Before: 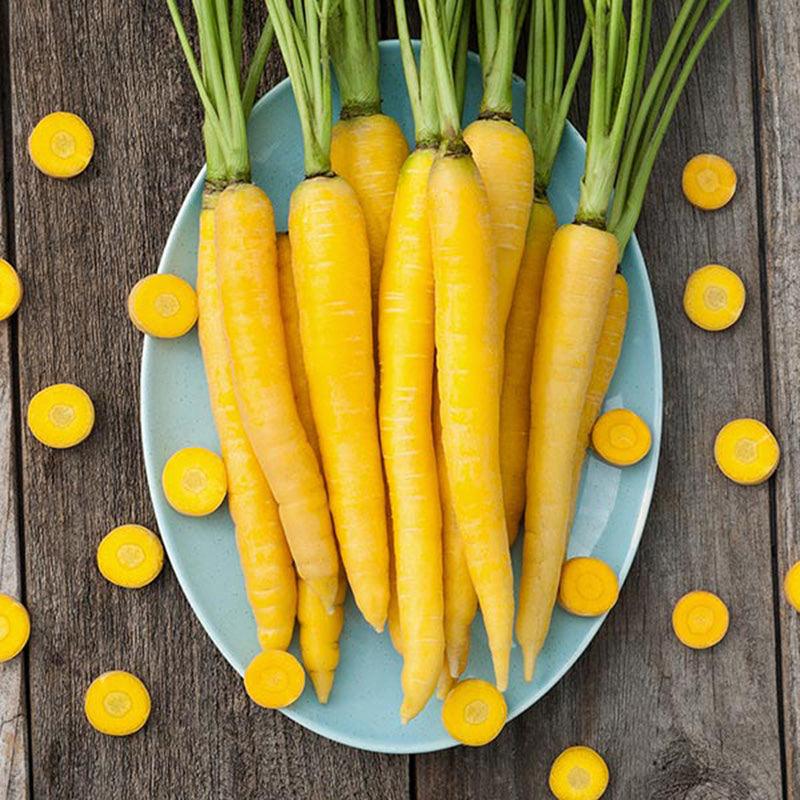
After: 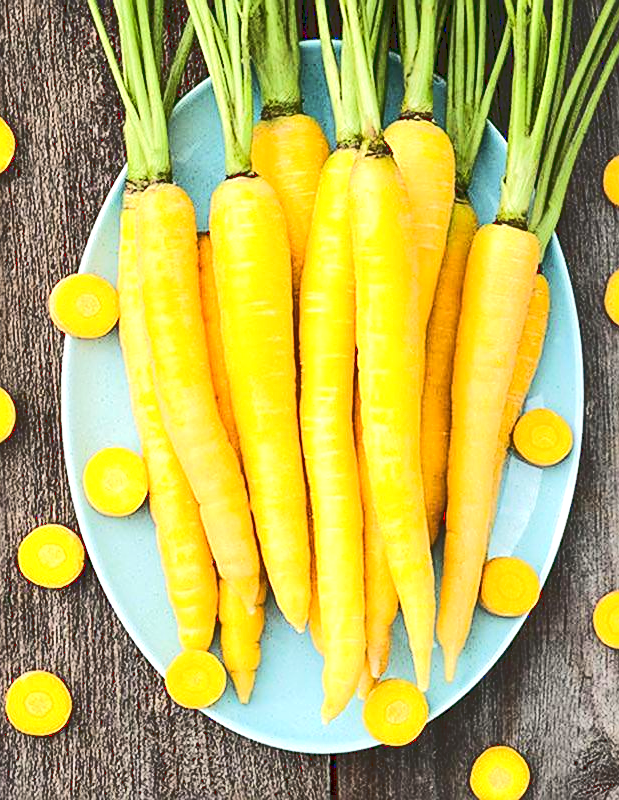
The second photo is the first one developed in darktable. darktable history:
sharpen: on, module defaults
tone curve: curves: ch0 [(0, 0) (0.003, 0.145) (0.011, 0.15) (0.025, 0.15) (0.044, 0.156) (0.069, 0.161) (0.1, 0.169) (0.136, 0.175) (0.177, 0.184) (0.224, 0.196) (0.277, 0.234) (0.335, 0.291) (0.399, 0.391) (0.468, 0.505) (0.543, 0.633) (0.623, 0.742) (0.709, 0.826) (0.801, 0.882) (0.898, 0.93) (1, 1)], color space Lab, linked channels, preserve colors none
crop: left 9.882%, right 12.725%
exposure: black level correction 0, exposure 0.696 EV, compensate highlight preservation false
